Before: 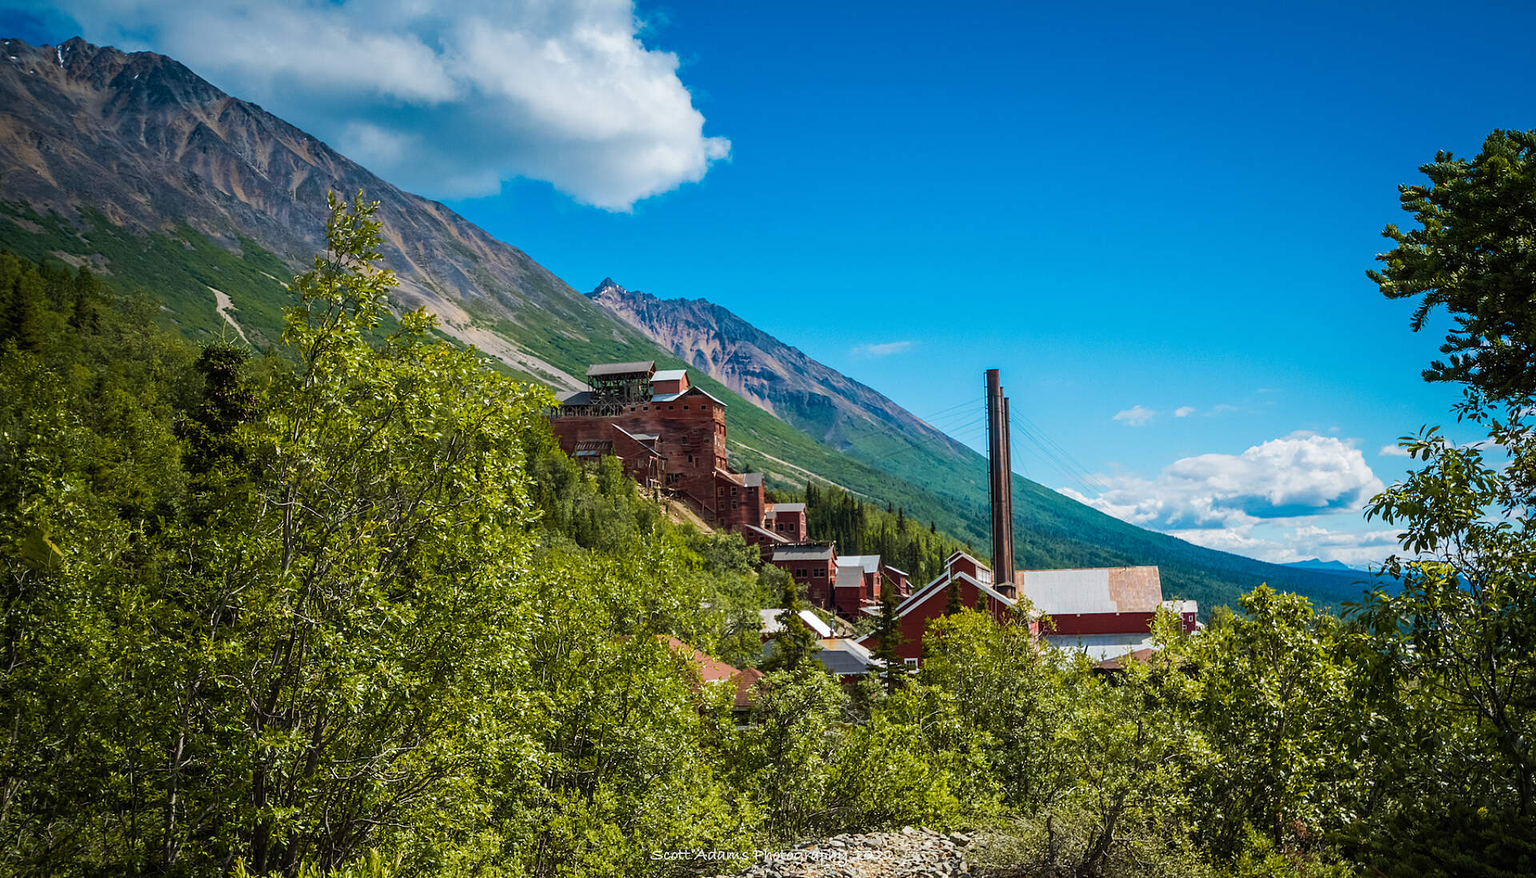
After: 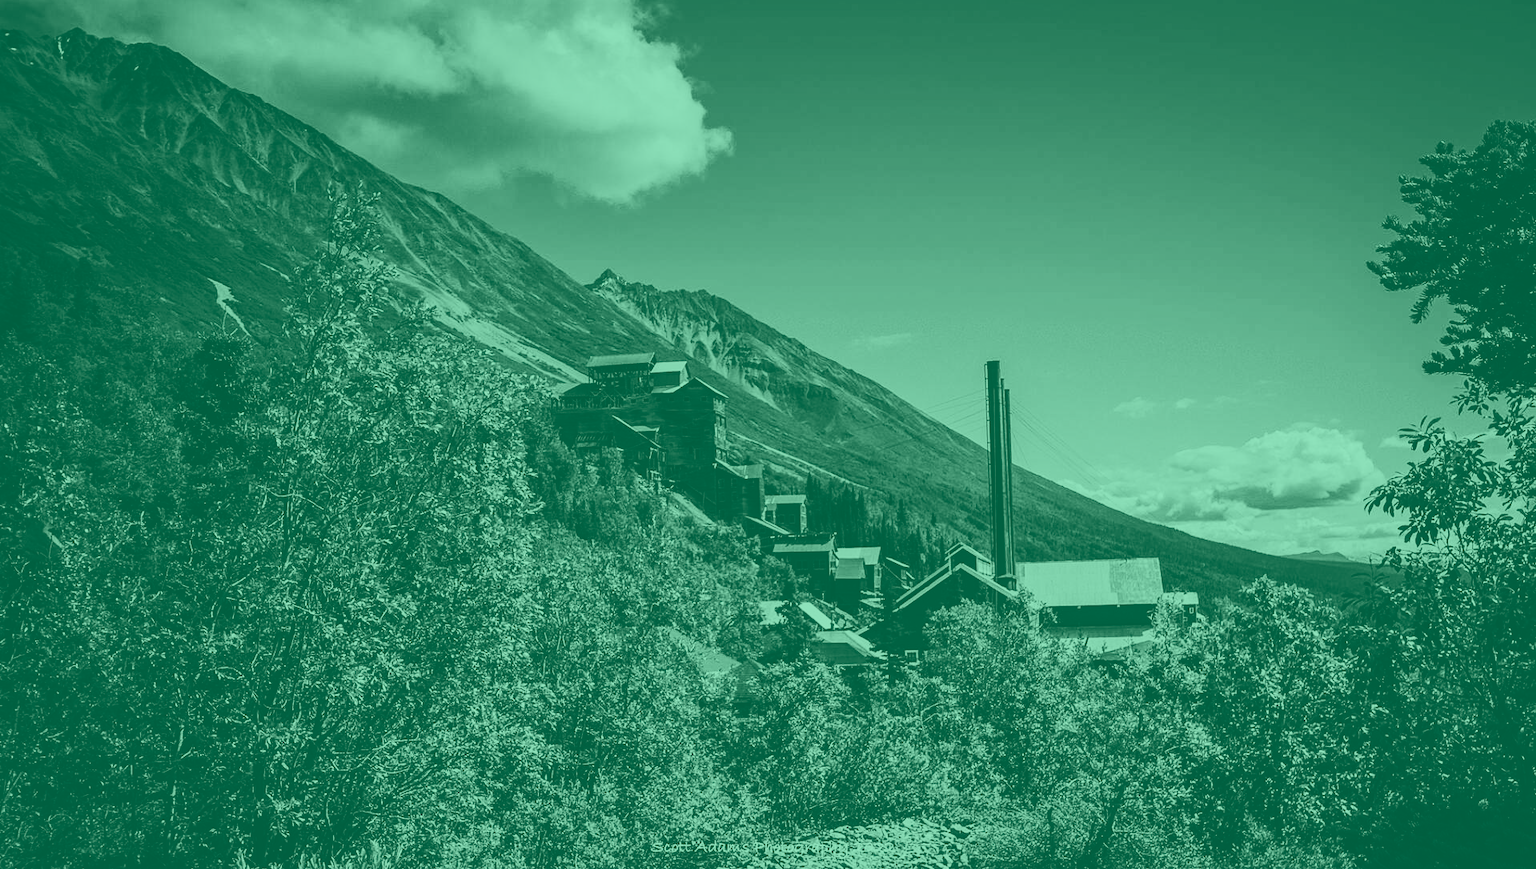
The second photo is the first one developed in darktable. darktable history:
tone curve: curves: ch0 [(0, 0) (0.071, 0.047) (0.266, 0.26) (0.491, 0.552) (0.753, 0.818) (1, 0.983)]; ch1 [(0, 0) (0.346, 0.307) (0.408, 0.369) (0.463, 0.443) (0.482, 0.493) (0.502, 0.5) (0.517, 0.518) (0.546, 0.576) (0.588, 0.643) (0.651, 0.709) (1, 1)]; ch2 [(0, 0) (0.346, 0.34) (0.434, 0.46) (0.485, 0.494) (0.5, 0.494) (0.517, 0.503) (0.535, 0.545) (0.583, 0.624) (0.625, 0.678) (1, 1)], color space Lab, independent channels, preserve colors none
local contrast: highlights 100%, shadows 100%, detail 120%, midtone range 0.2
colorize: hue 147.6°, saturation 65%, lightness 21.64%
haze removal: compatibility mode true, adaptive false
color correction: highlights a* -0.482, highlights b* 9.48, shadows a* -9.48, shadows b* 0.803
color balance: mode lift, gamma, gain (sRGB), lift [1.04, 1, 1, 0.97], gamma [1.01, 1, 1, 0.97], gain [0.96, 1, 1, 0.97]
contrast brightness saturation: contrast 0.24, brightness -0.24, saturation 0.14
crop: top 1.049%, right 0.001%
